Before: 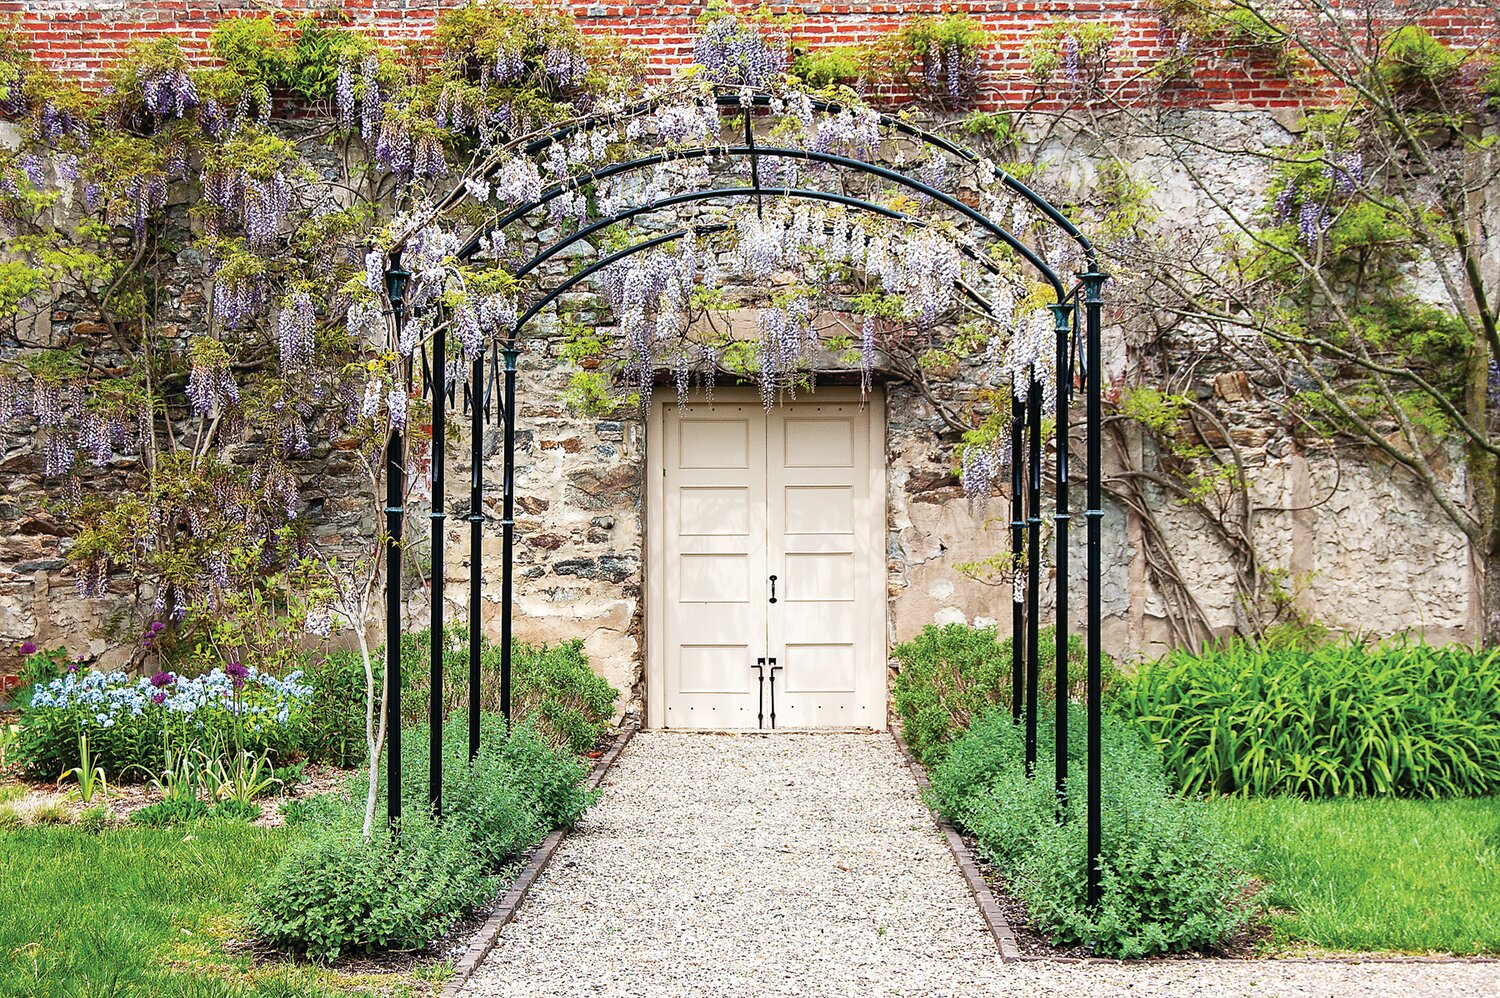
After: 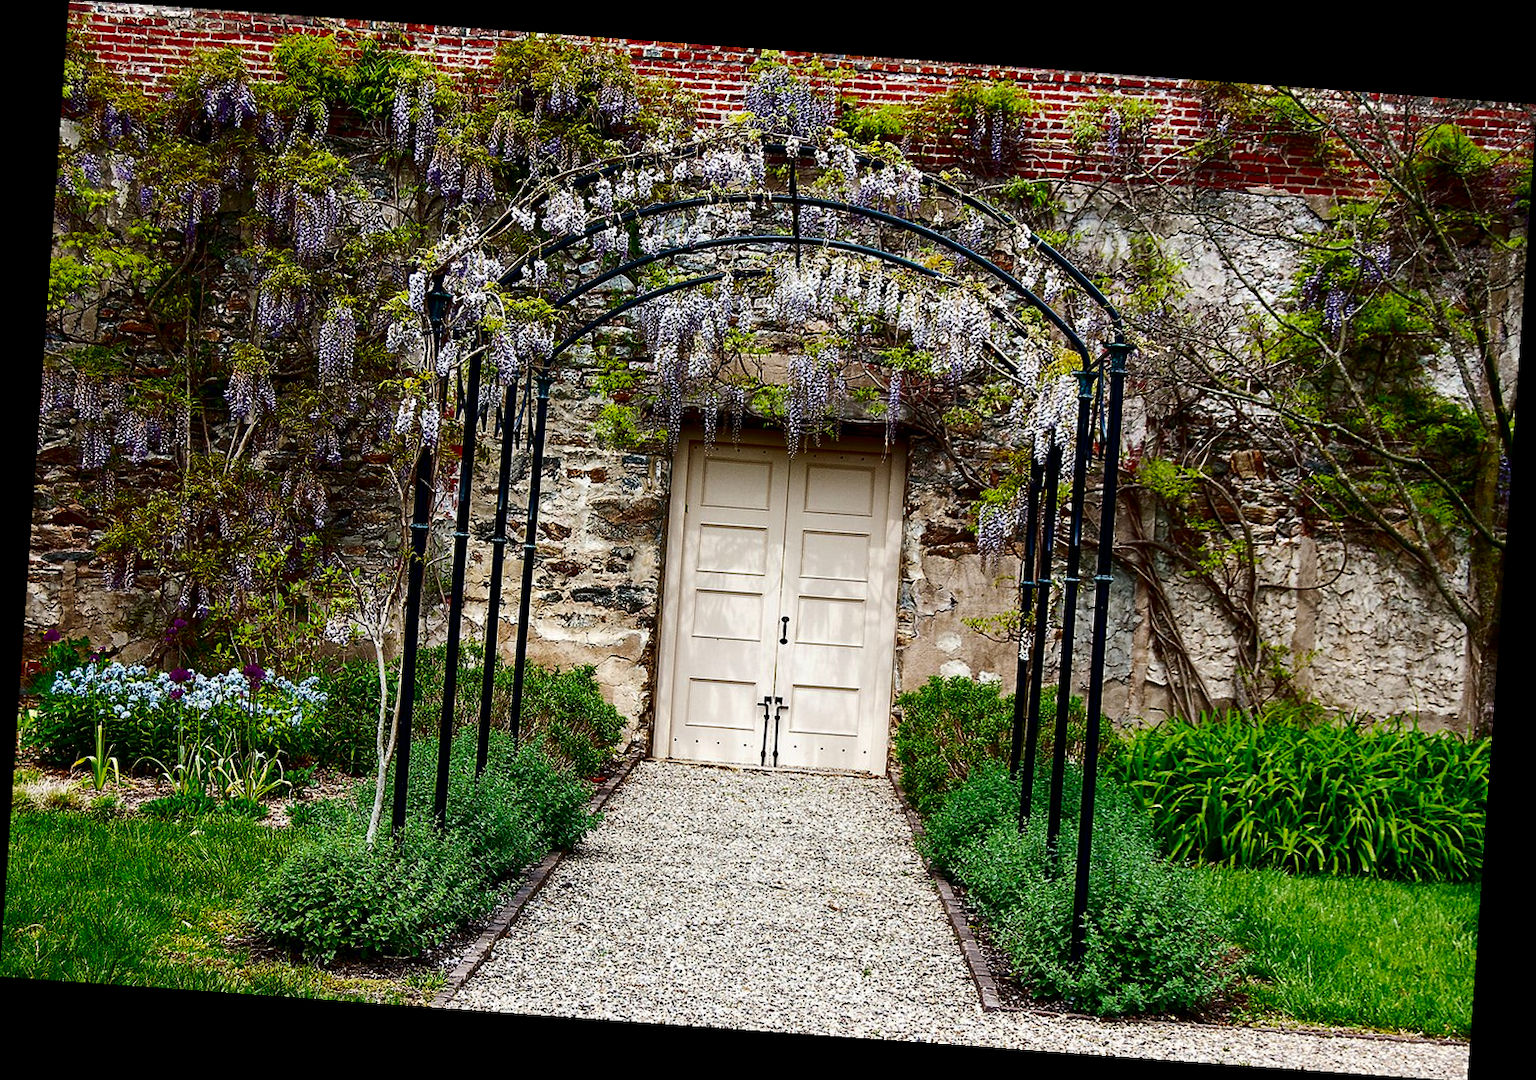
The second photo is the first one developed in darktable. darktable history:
white balance: red 1, blue 1
rotate and perspective: rotation 4.1°, automatic cropping off
contrast brightness saturation: contrast 0.09, brightness -0.59, saturation 0.17
